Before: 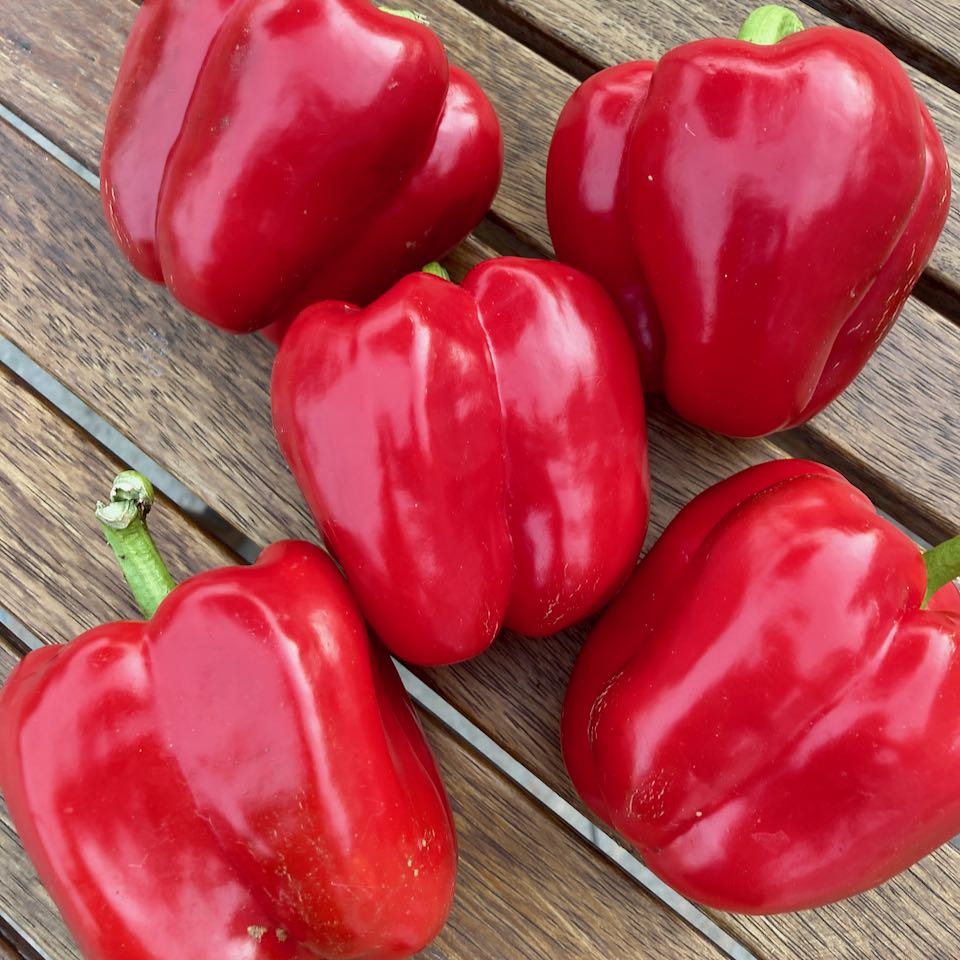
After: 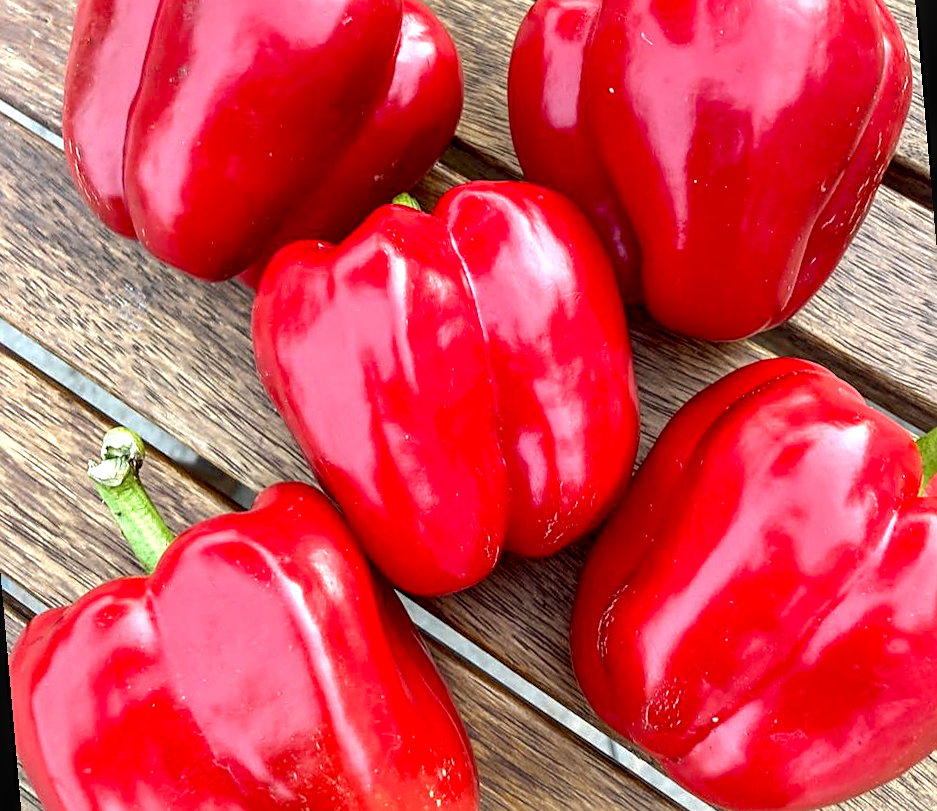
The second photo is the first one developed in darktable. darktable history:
rotate and perspective: rotation -5°, crop left 0.05, crop right 0.952, crop top 0.11, crop bottom 0.89
local contrast: detail 130%
exposure: black level correction 0, exposure 0.7 EV, compensate highlight preservation false
sharpen: on, module defaults
